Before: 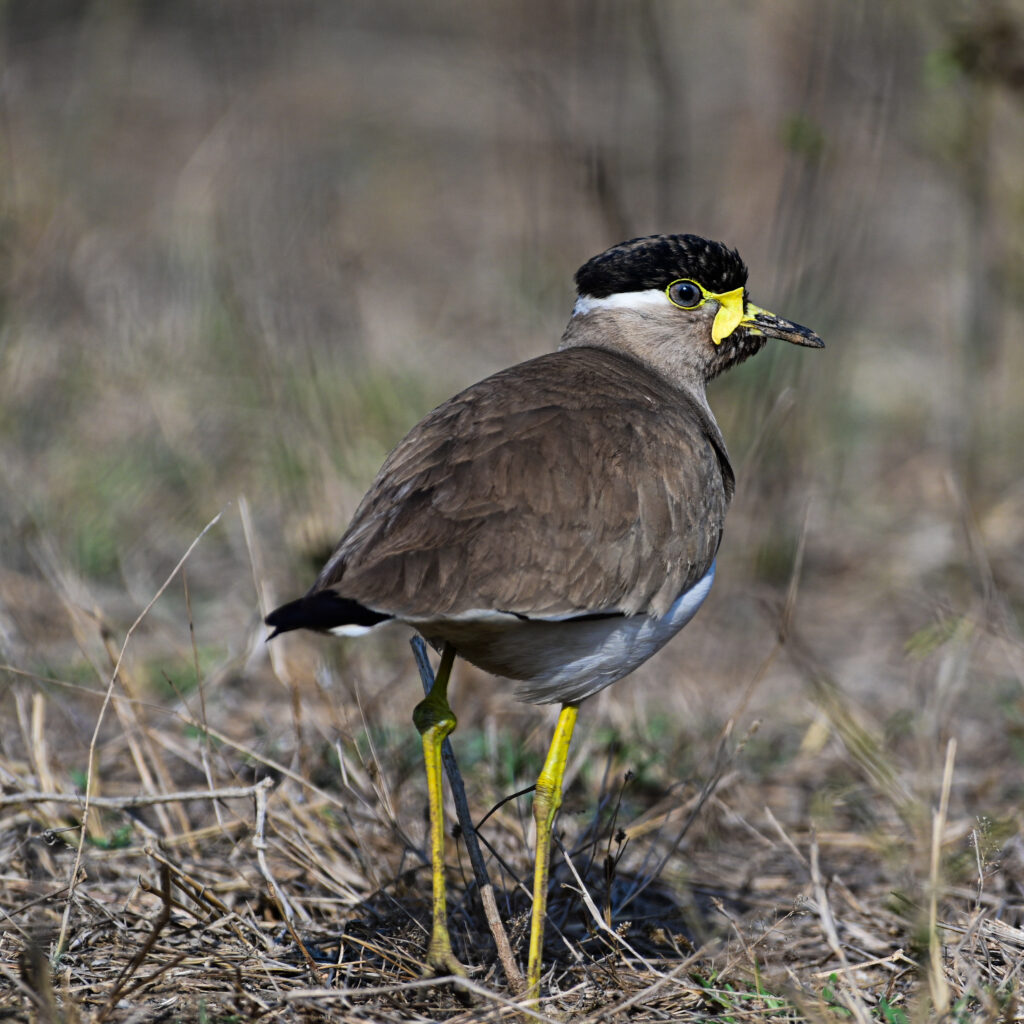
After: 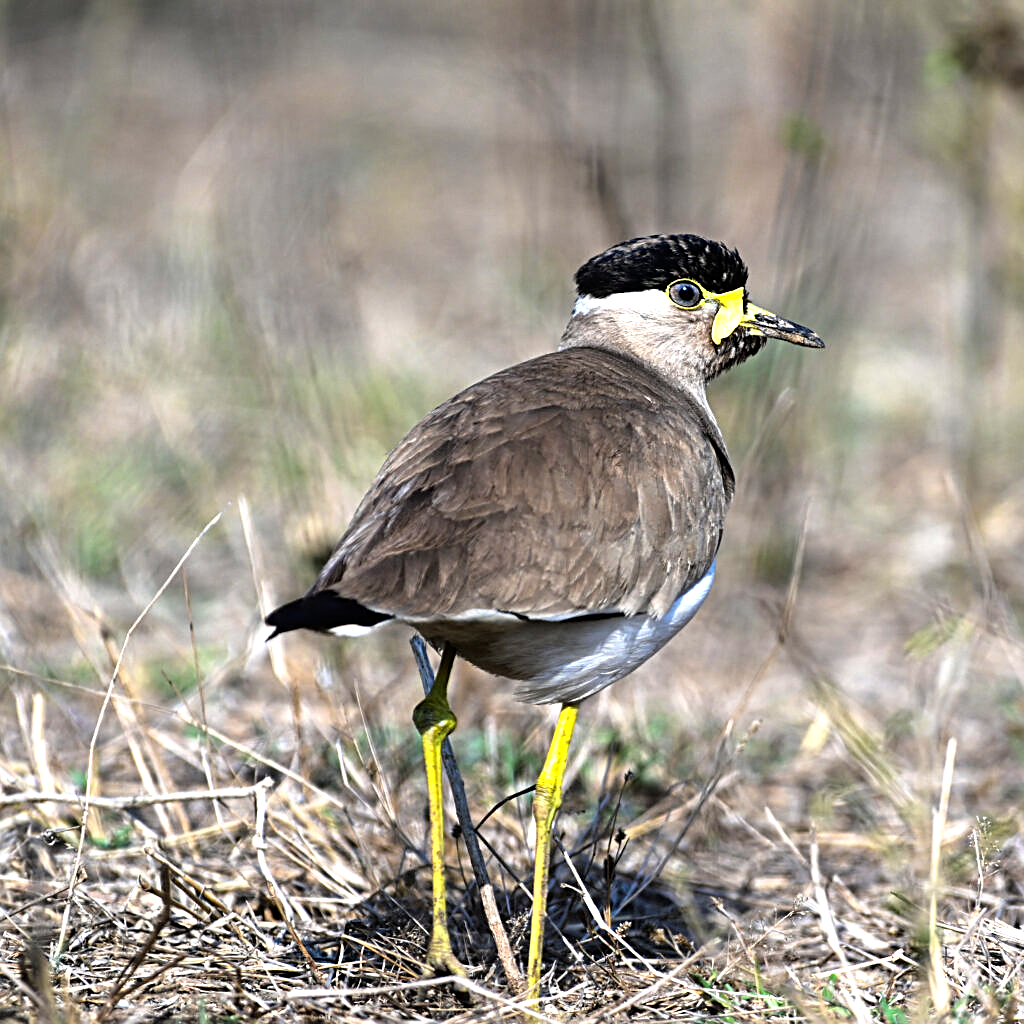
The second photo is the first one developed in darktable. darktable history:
sharpen: on, module defaults
tone equalizer: -8 EV -0.747 EV, -7 EV -0.683 EV, -6 EV -0.607 EV, -5 EV -0.376 EV, -3 EV 0.381 EV, -2 EV 0.6 EV, -1 EV 0.678 EV, +0 EV 0.76 EV
exposure: exposure 0.566 EV, compensate highlight preservation false
